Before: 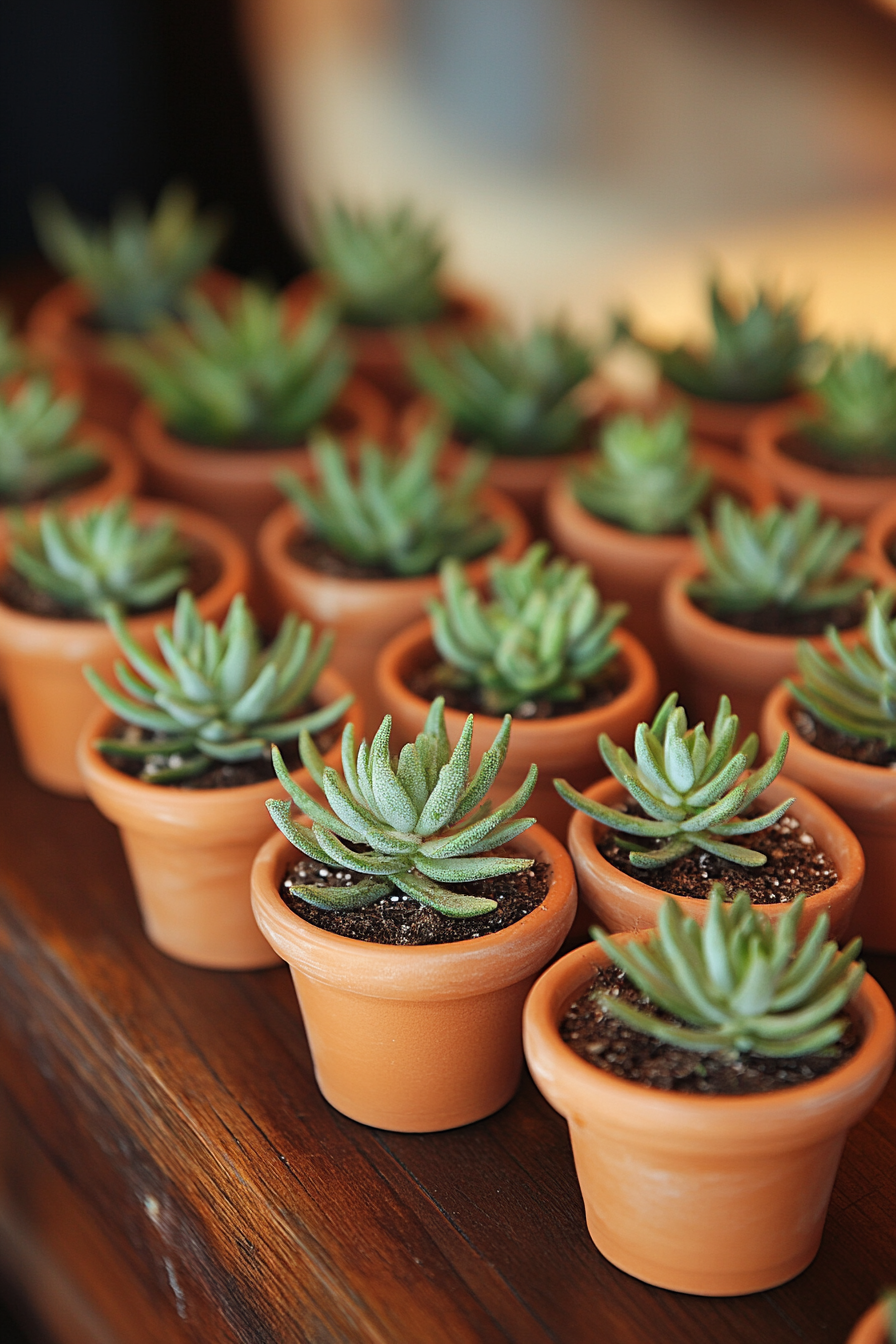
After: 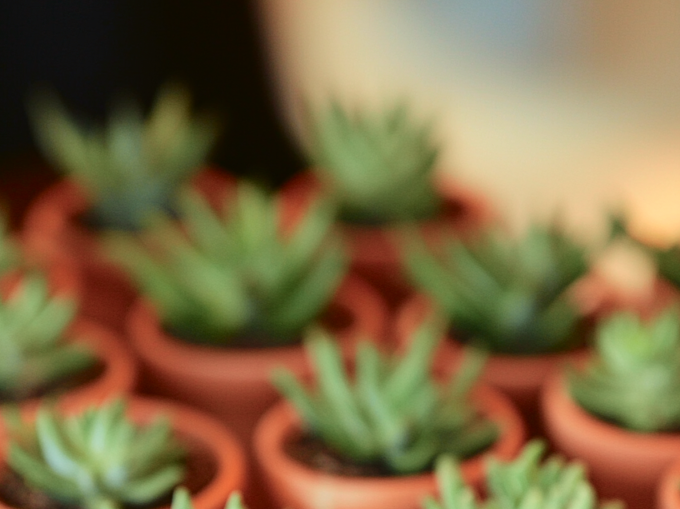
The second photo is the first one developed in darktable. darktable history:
crop: left 0.556%, top 7.641%, right 23.55%, bottom 54.458%
tone curve: curves: ch0 [(0, 0.021) (0.049, 0.044) (0.152, 0.14) (0.328, 0.377) (0.473, 0.543) (0.641, 0.705) (0.868, 0.887) (1, 0.969)]; ch1 [(0, 0) (0.322, 0.328) (0.43, 0.425) (0.474, 0.466) (0.502, 0.503) (0.522, 0.526) (0.564, 0.591) (0.602, 0.632) (0.677, 0.701) (0.859, 0.885) (1, 1)]; ch2 [(0, 0) (0.33, 0.301) (0.447, 0.44) (0.487, 0.496) (0.502, 0.516) (0.535, 0.554) (0.565, 0.598) (0.618, 0.629) (1, 1)], color space Lab, independent channels, preserve colors none
